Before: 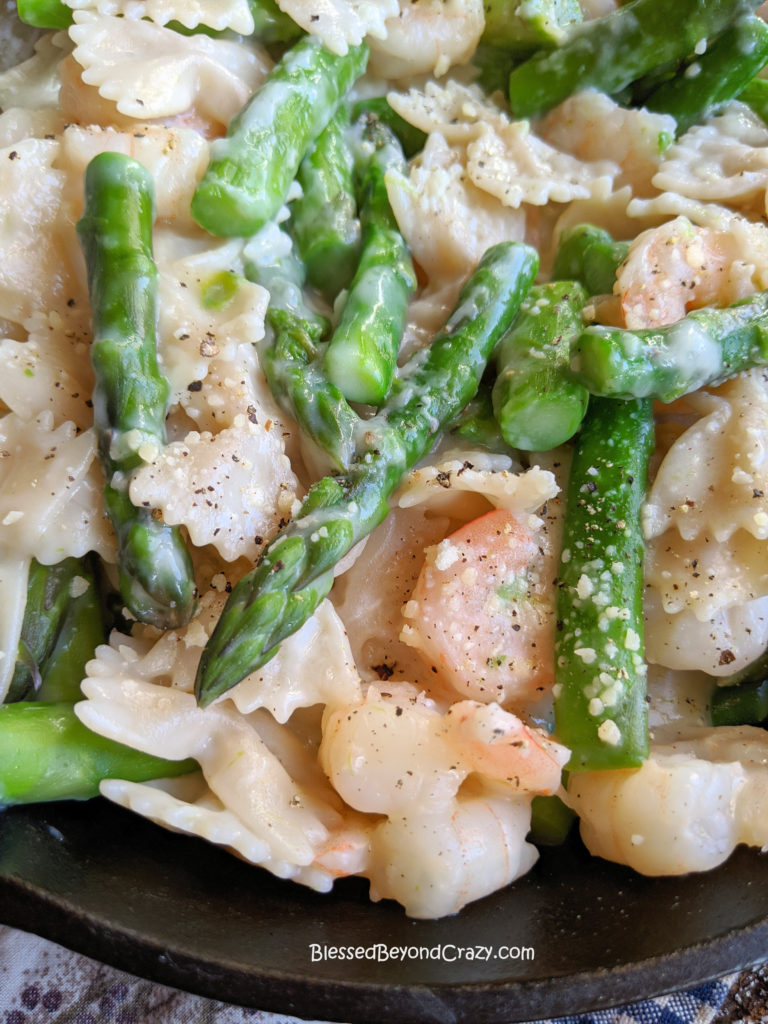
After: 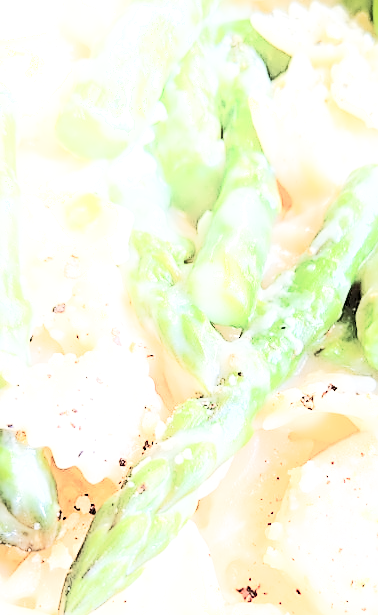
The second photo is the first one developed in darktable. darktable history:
exposure: exposure 0.636 EV, compensate highlight preservation false
shadows and highlights: shadows -90, highlights 90, soften with gaussian
contrast equalizer: y [[0.5 ×4, 0.524, 0.59], [0.5 ×6], [0.5 ×6], [0, 0, 0, 0.01, 0.045, 0.012], [0, 0, 0, 0.044, 0.195, 0.131]]
local contrast: highlights 100%, shadows 100%, detail 120%, midtone range 0.2
sharpen: on, module defaults
base curve: curves: ch0 [(0, 0) (0.028, 0.03) (0.121, 0.232) (0.46, 0.748) (0.859, 0.968) (1, 1)], preserve colors none
crop: left 17.835%, top 7.675%, right 32.881%, bottom 32.213%
